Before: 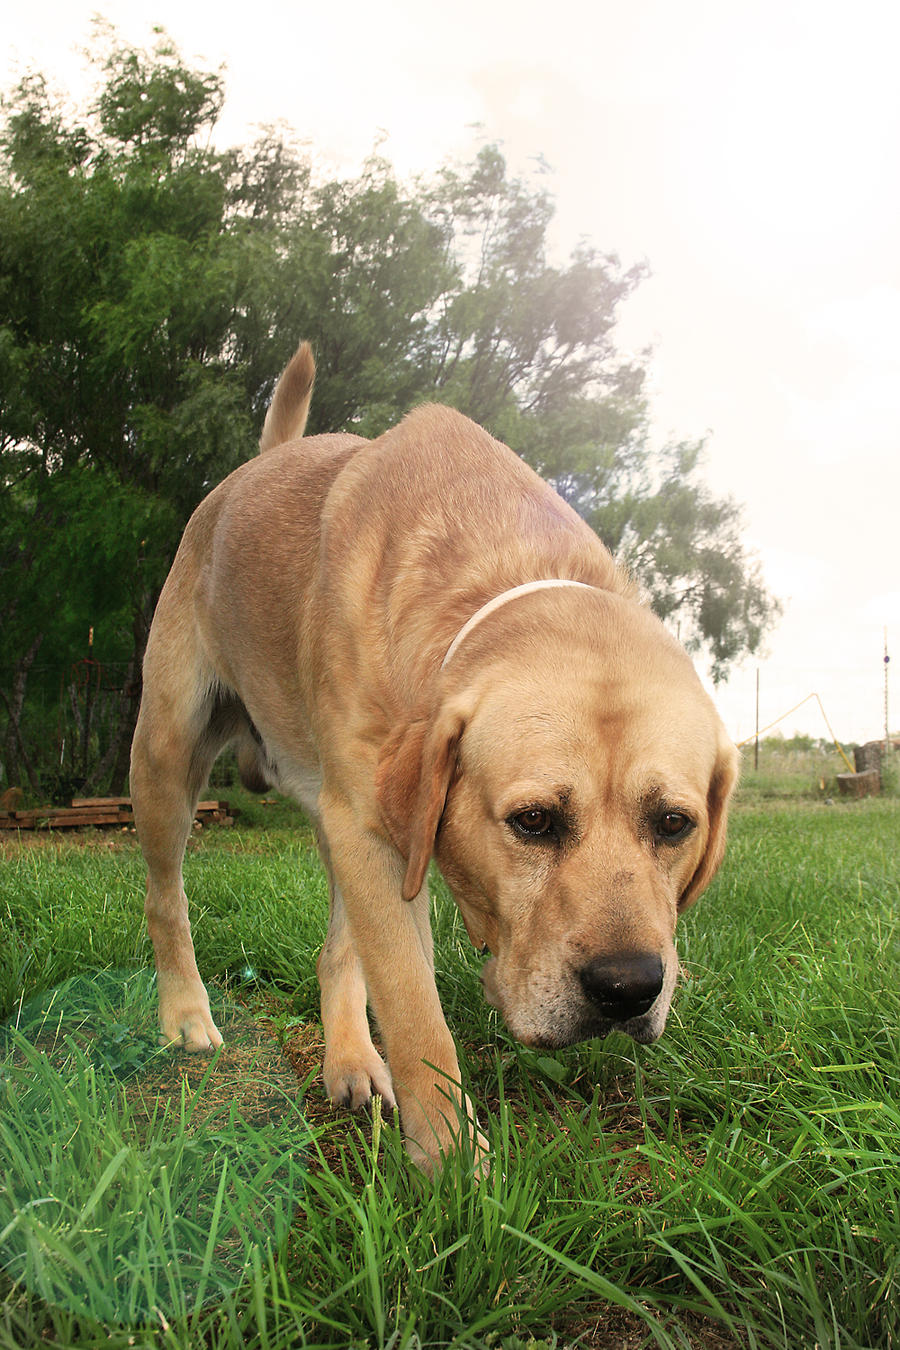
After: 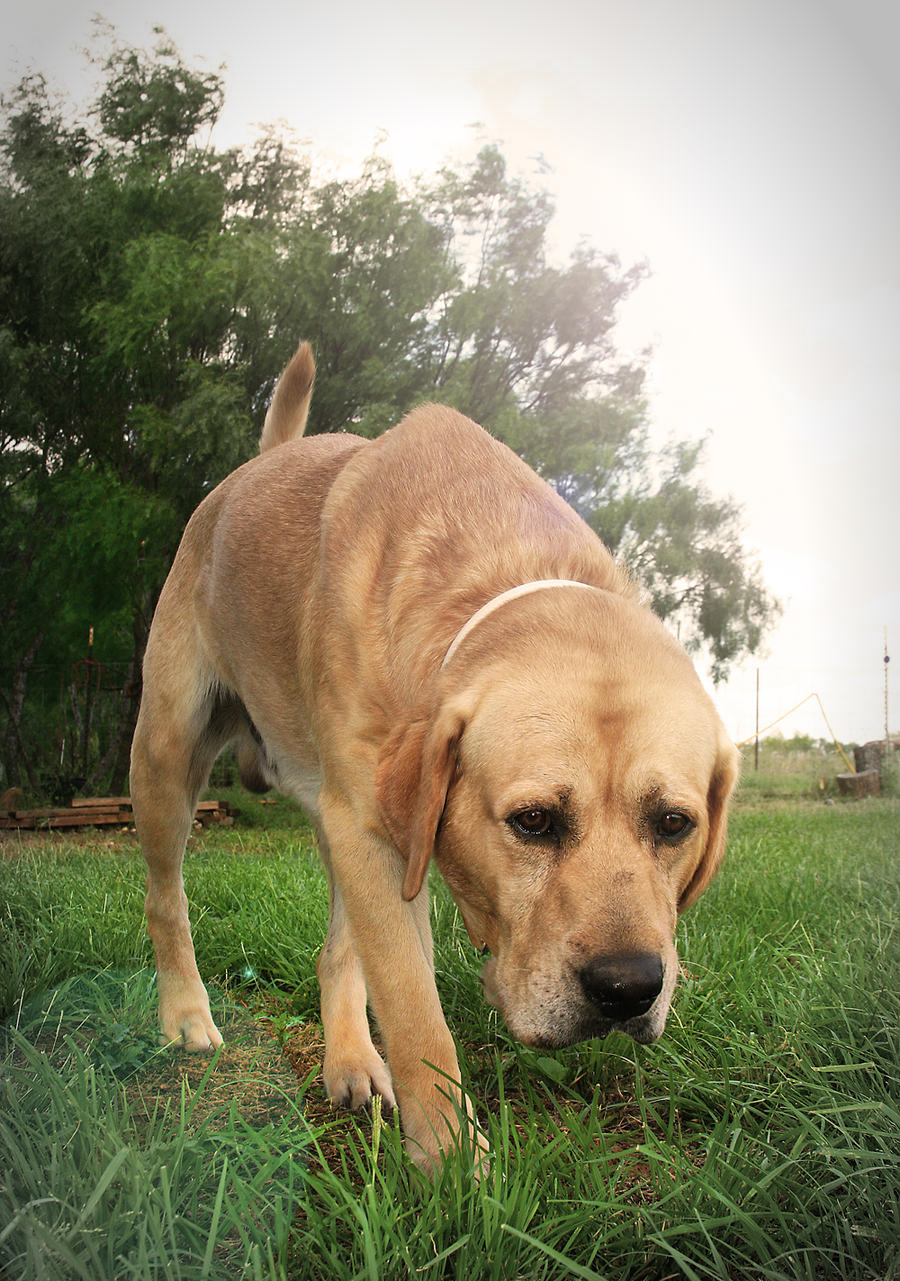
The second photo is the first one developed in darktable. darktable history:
vignetting: automatic ratio true
crop and rotate: top 0%, bottom 5.097%
